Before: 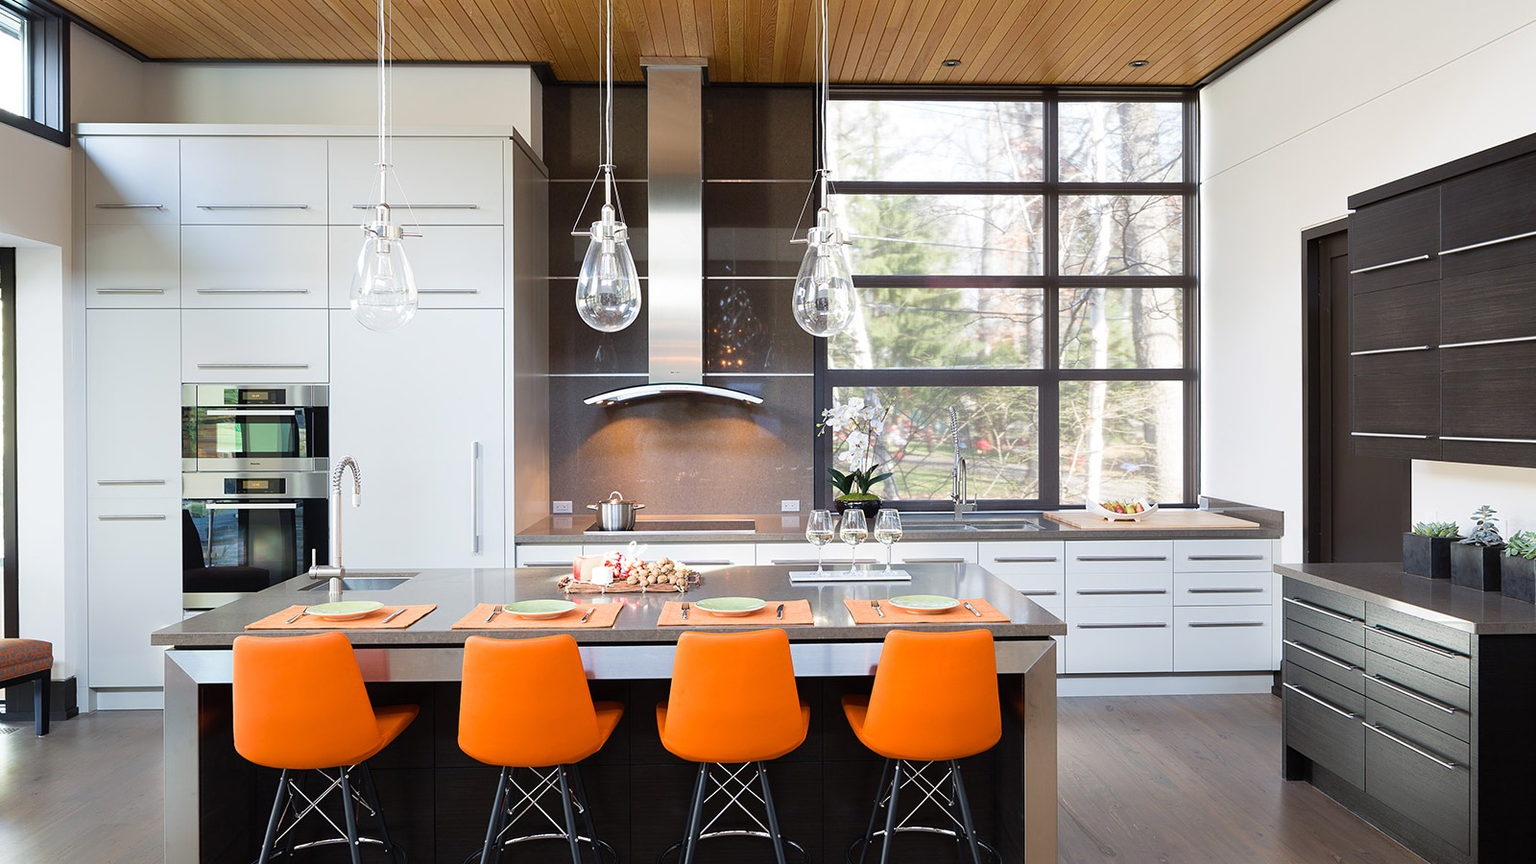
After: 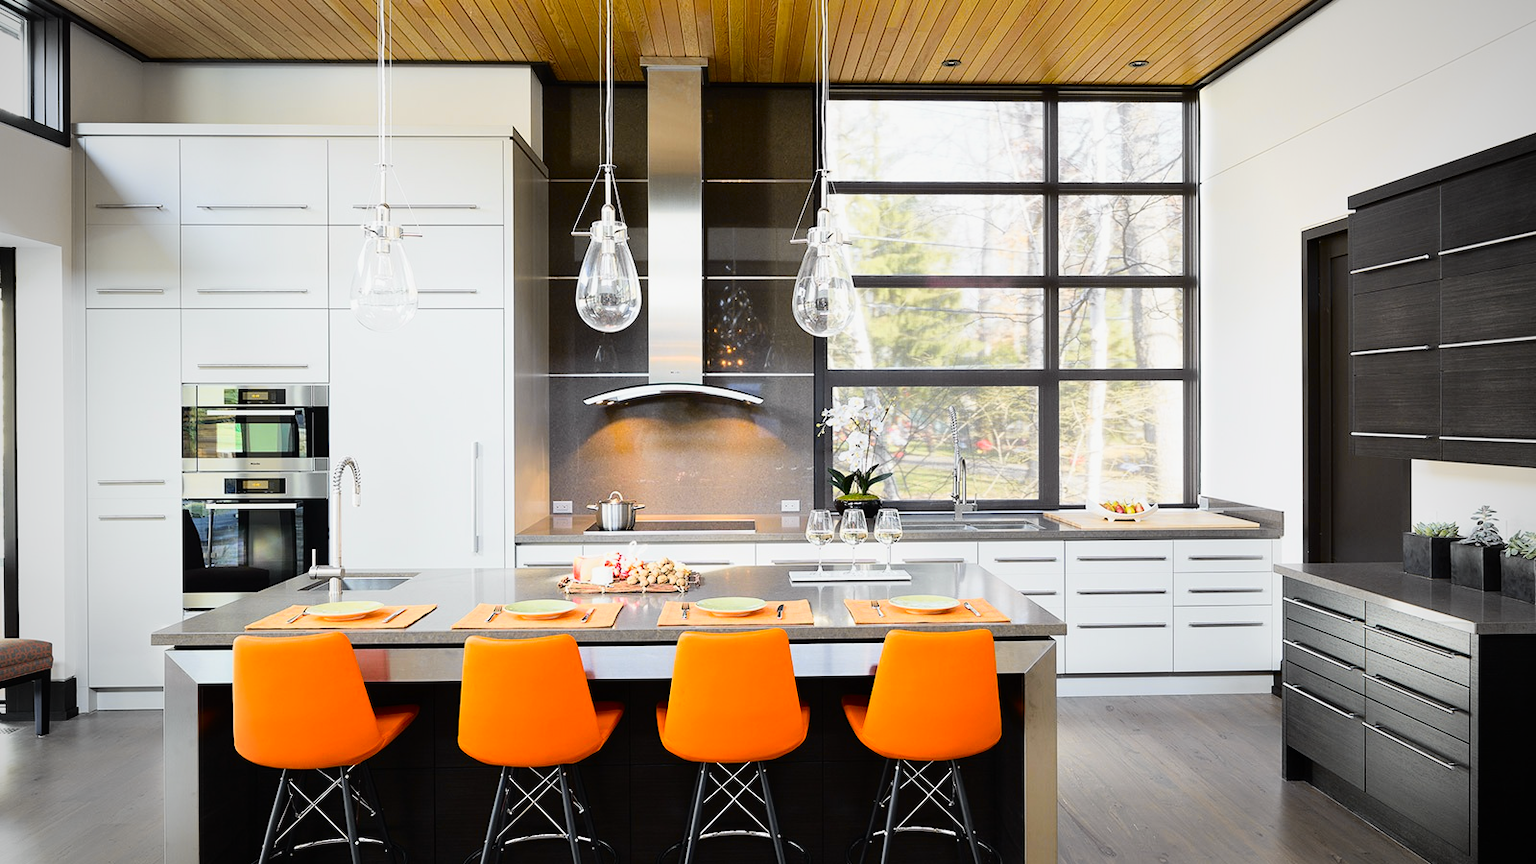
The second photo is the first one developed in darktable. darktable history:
vignetting: fall-off start 74.88%, brightness -0.446, saturation -0.686, width/height ratio 1.082, unbound false
tone curve: curves: ch0 [(0, 0) (0.136, 0.084) (0.346, 0.366) (0.489, 0.559) (0.66, 0.748) (0.849, 0.902) (1, 0.974)]; ch1 [(0, 0) (0.353, 0.344) (0.45, 0.46) (0.498, 0.498) (0.521, 0.512) (0.563, 0.559) (0.592, 0.605) (0.641, 0.673) (1, 1)]; ch2 [(0, 0) (0.333, 0.346) (0.375, 0.375) (0.424, 0.43) (0.476, 0.492) (0.502, 0.502) (0.524, 0.531) (0.579, 0.61) (0.612, 0.644) (0.641, 0.722) (1, 1)], color space Lab, independent channels, preserve colors none
exposure: compensate highlight preservation false
